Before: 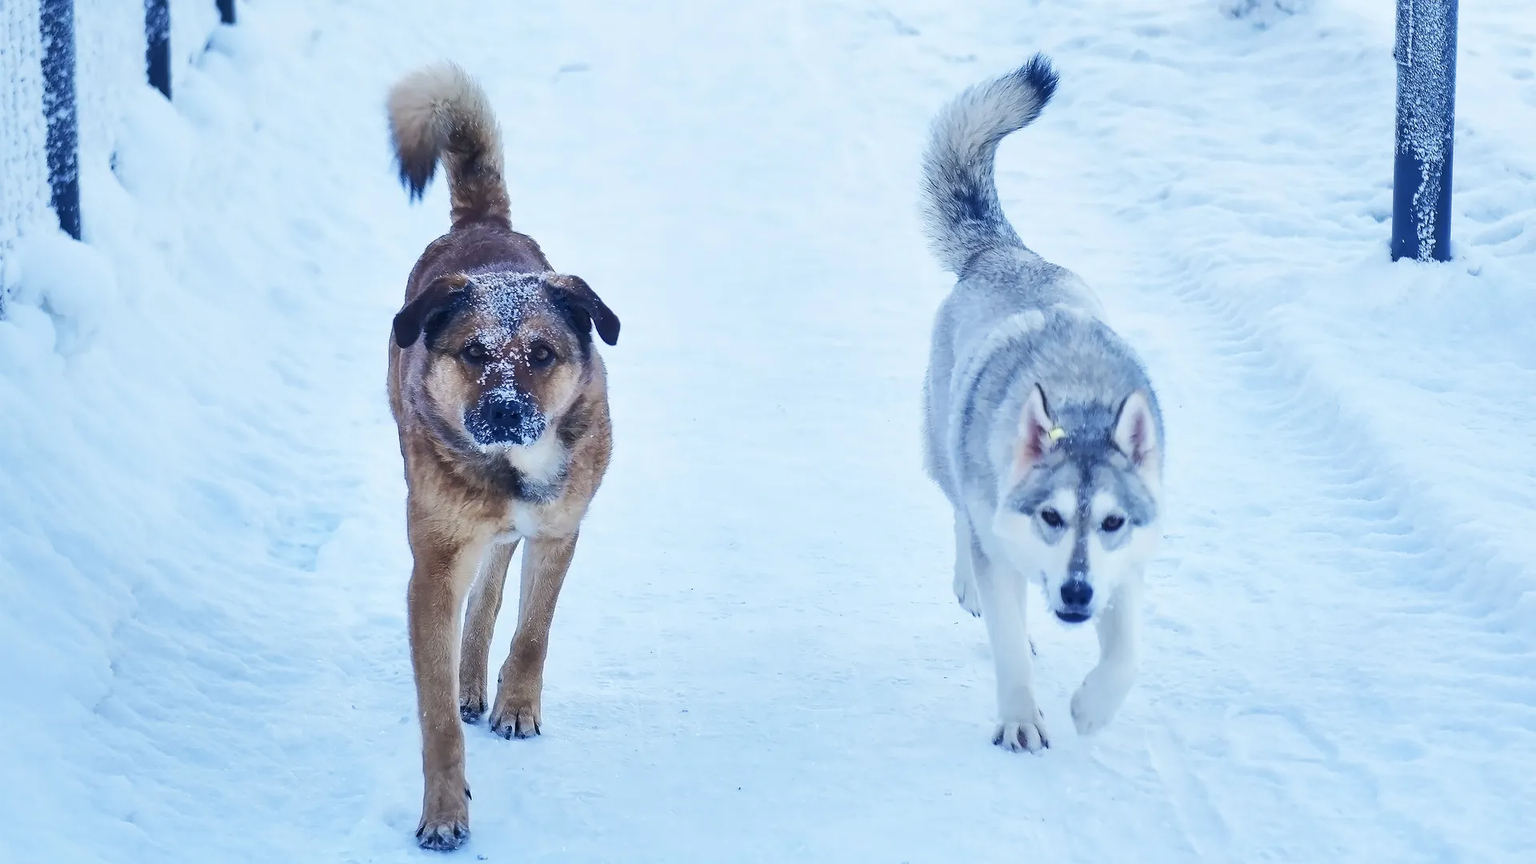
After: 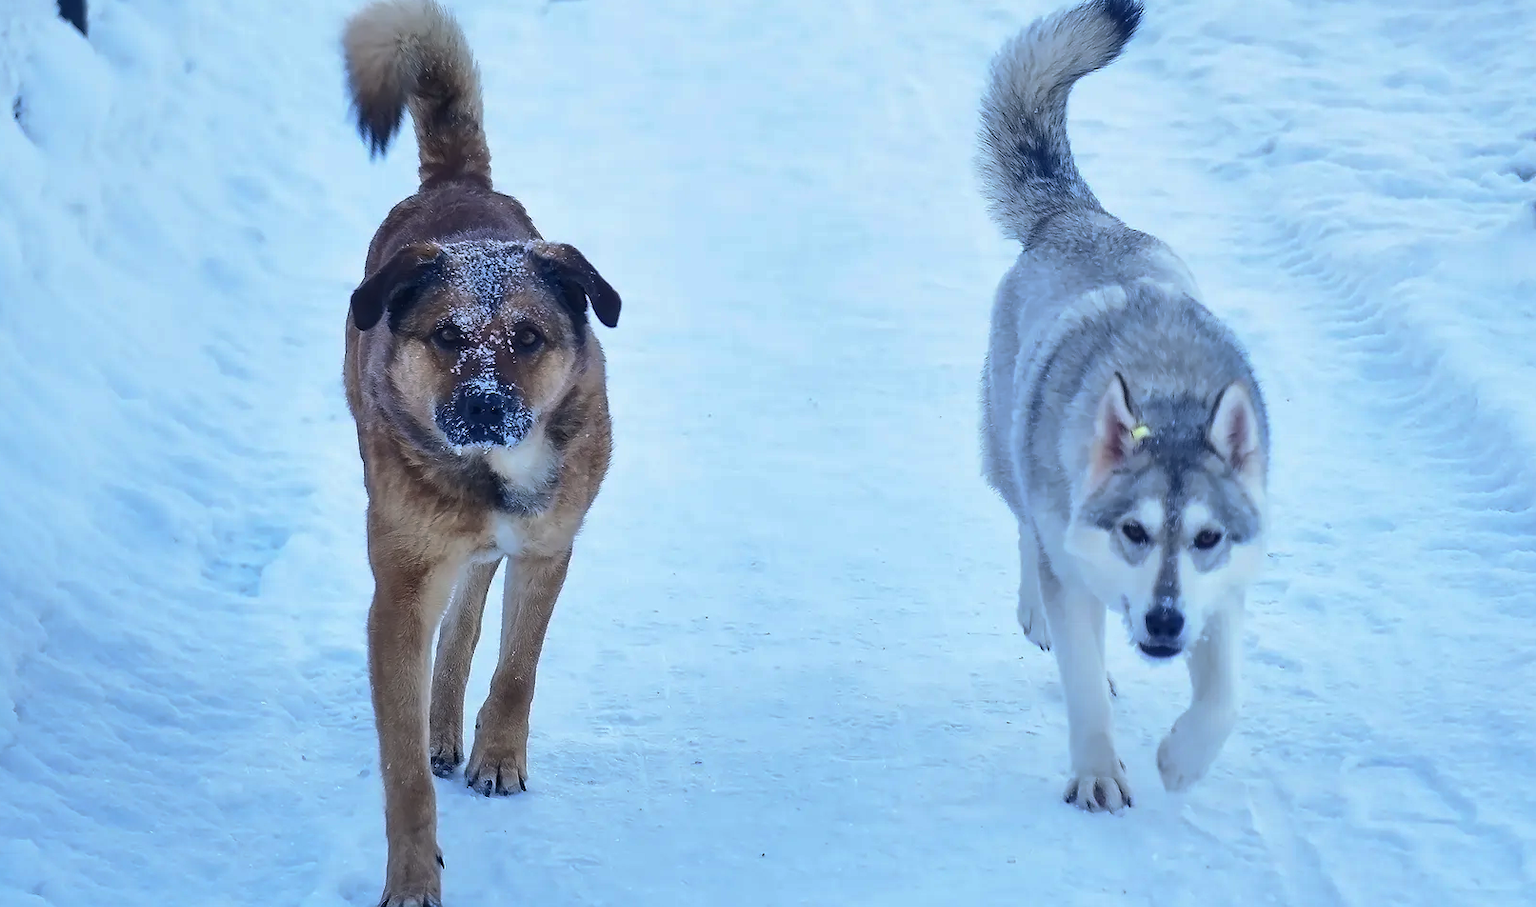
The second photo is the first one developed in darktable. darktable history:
crop: left 6.446%, top 8.188%, right 9.538%, bottom 3.548%
base curve: curves: ch0 [(0, 0) (0.595, 0.418) (1, 1)], preserve colors none
